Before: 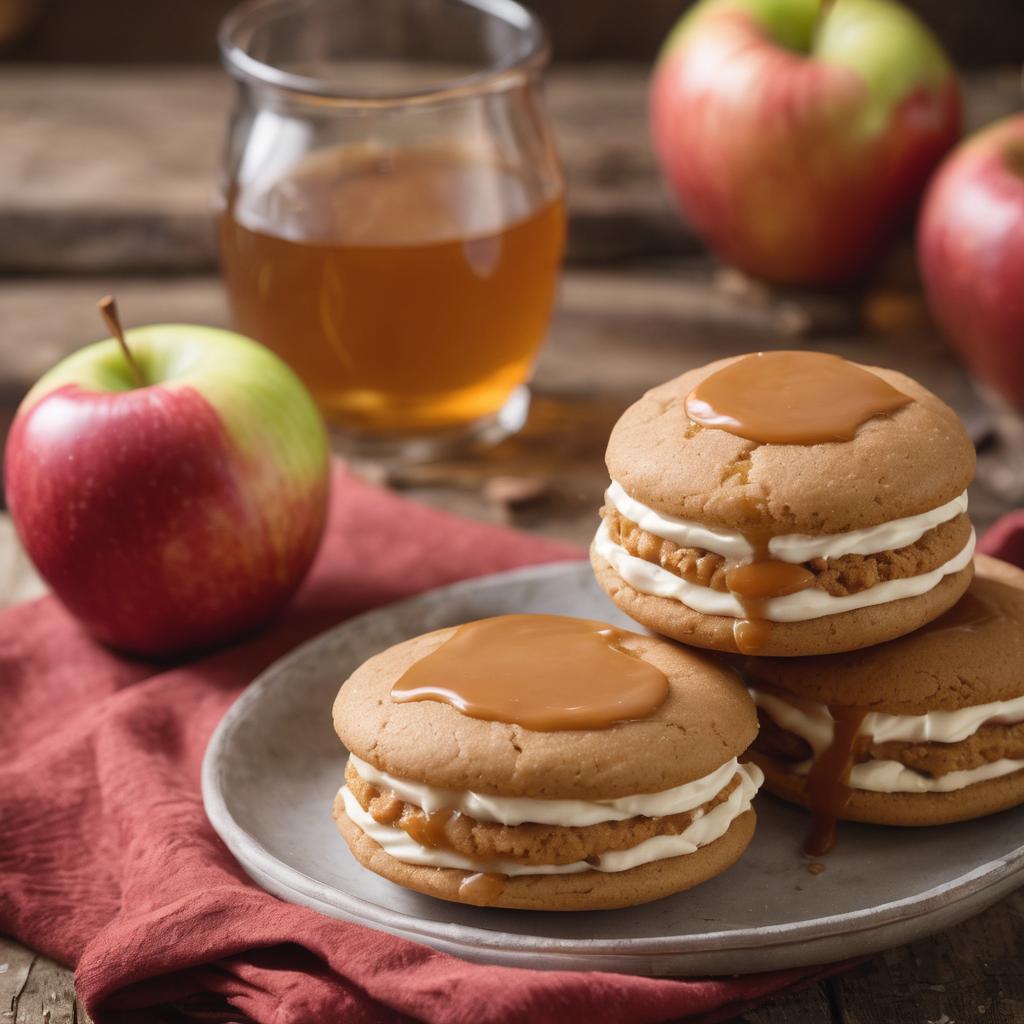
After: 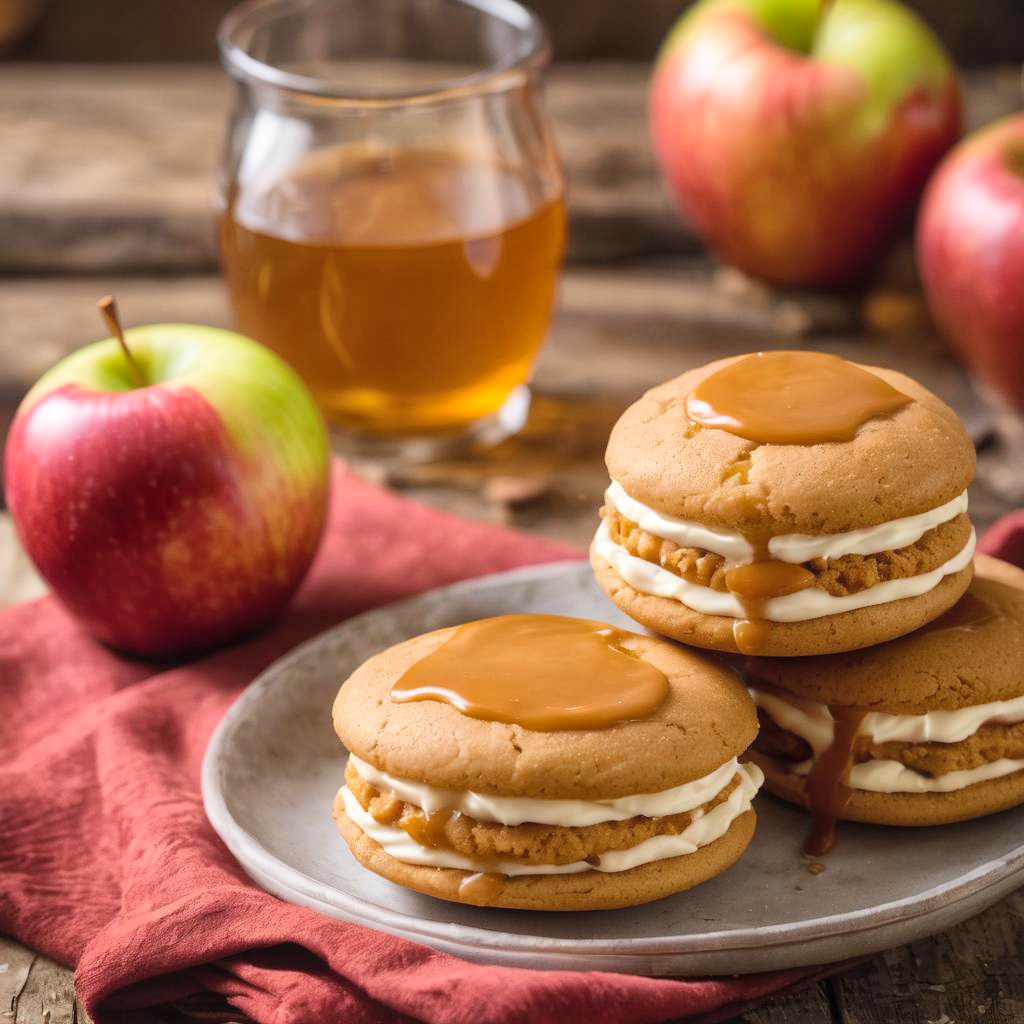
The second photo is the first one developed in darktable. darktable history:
global tonemap: drago (1, 100), detail 1
color balance rgb: perceptual saturation grading › global saturation 20%, global vibrance 20%
tone equalizer: on, module defaults
